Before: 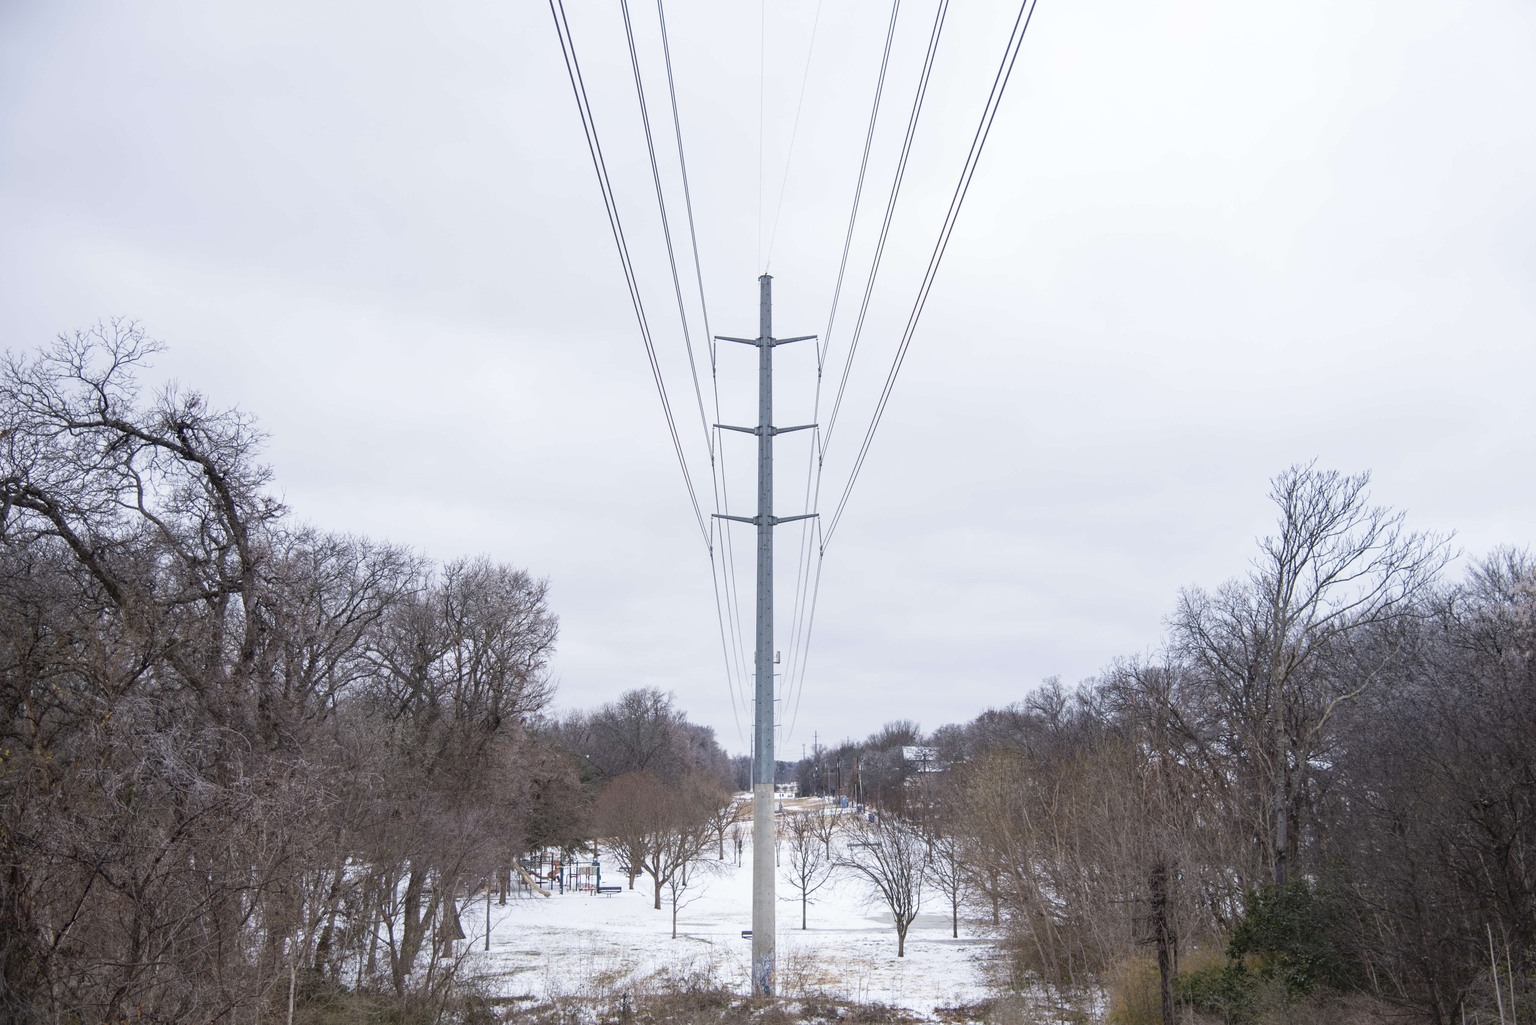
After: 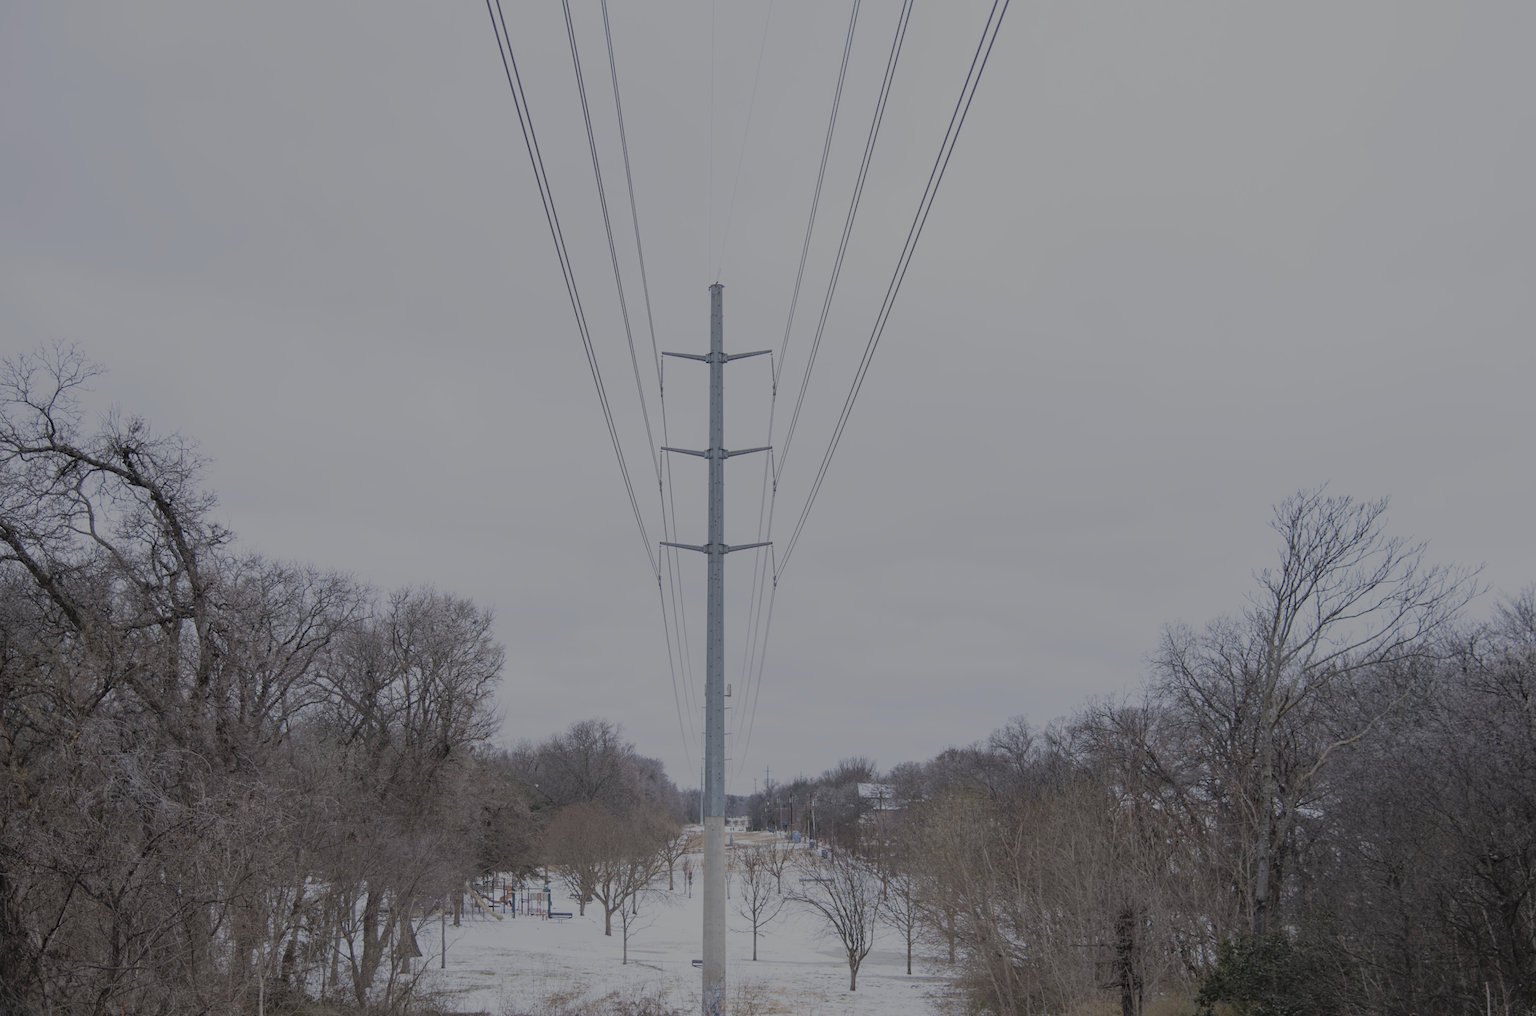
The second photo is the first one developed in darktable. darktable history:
contrast brightness saturation: contrast 0.1, brightness 0.3, saturation 0.14
color balance rgb: perceptual brilliance grading › global brilliance -48.39%
rotate and perspective: rotation 0.062°, lens shift (vertical) 0.115, lens shift (horizontal) -0.133, crop left 0.047, crop right 0.94, crop top 0.061, crop bottom 0.94
exposure: black level correction 0.001, exposure -0.125 EV, compensate exposure bias true, compensate highlight preservation false
